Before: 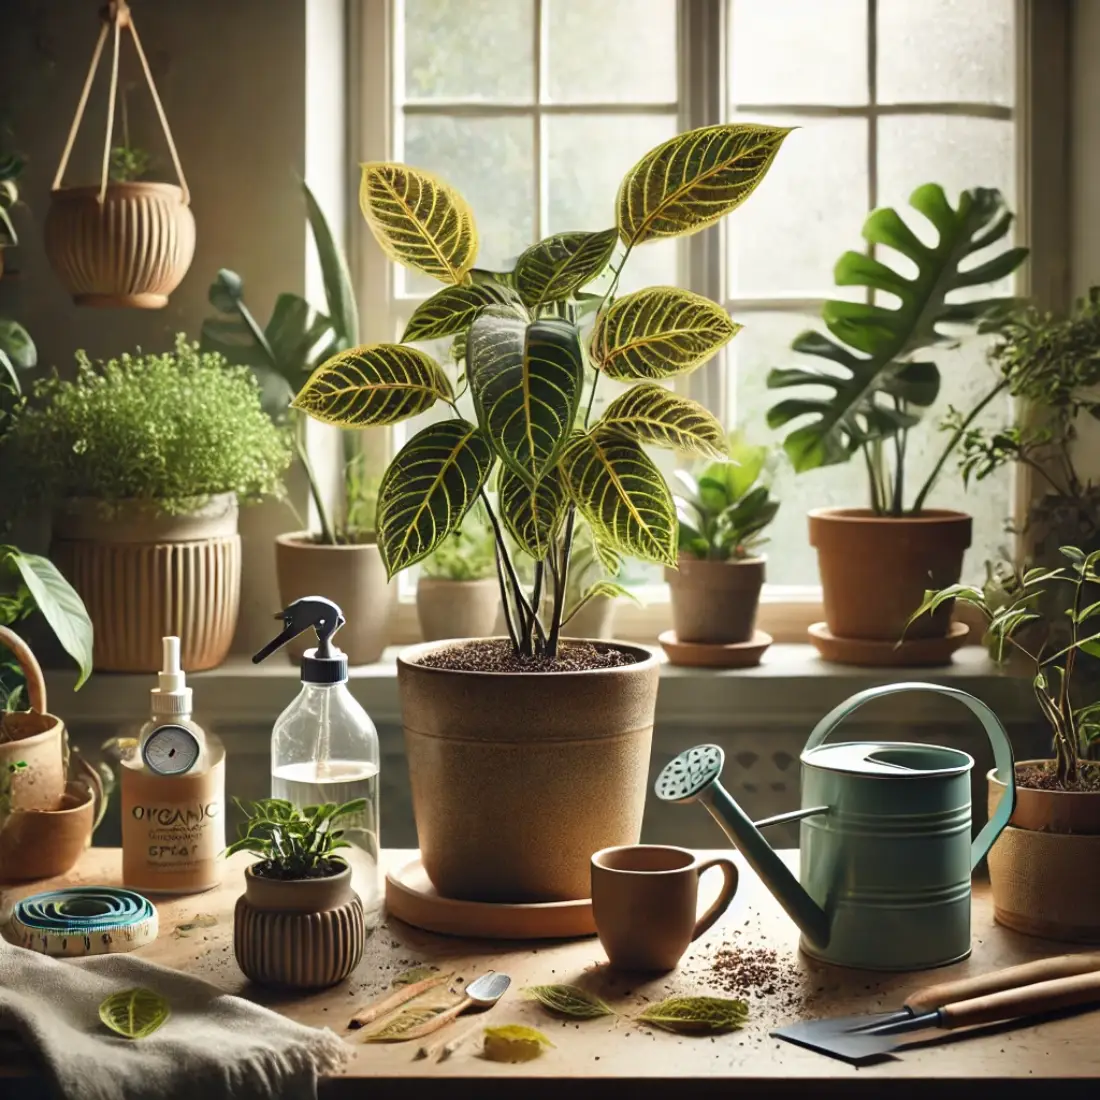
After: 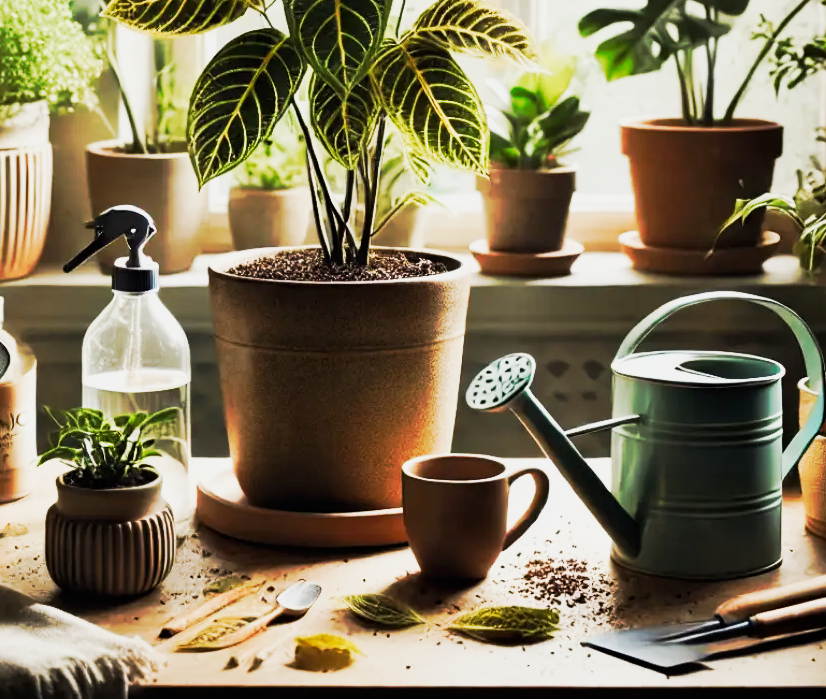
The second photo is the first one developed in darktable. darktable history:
color balance rgb: perceptual saturation grading › global saturation 0.547%, perceptual saturation grading › highlights -31.555%, perceptual saturation grading › mid-tones 5.473%, perceptual saturation grading › shadows 17.504%
tone curve: curves: ch0 [(0, 0) (0.003, 0.003) (0.011, 0.008) (0.025, 0.018) (0.044, 0.04) (0.069, 0.062) (0.1, 0.09) (0.136, 0.121) (0.177, 0.158) (0.224, 0.197) (0.277, 0.255) (0.335, 0.314) (0.399, 0.391) (0.468, 0.496) (0.543, 0.683) (0.623, 0.801) (0.709, 0.883) (0.801, 0.94) (0.898, 0.984) (1, 1)], preserve colors none
filmic rgb: black relative exposure -7.21 EV, white relative exposure 5.36 EV, threshold 2.99 EV, hardness 3.03, enable highlight reconstruction true
crop and rotate: left 17.191%, top 35.584%, right 7.706%, bottom 0.867%
